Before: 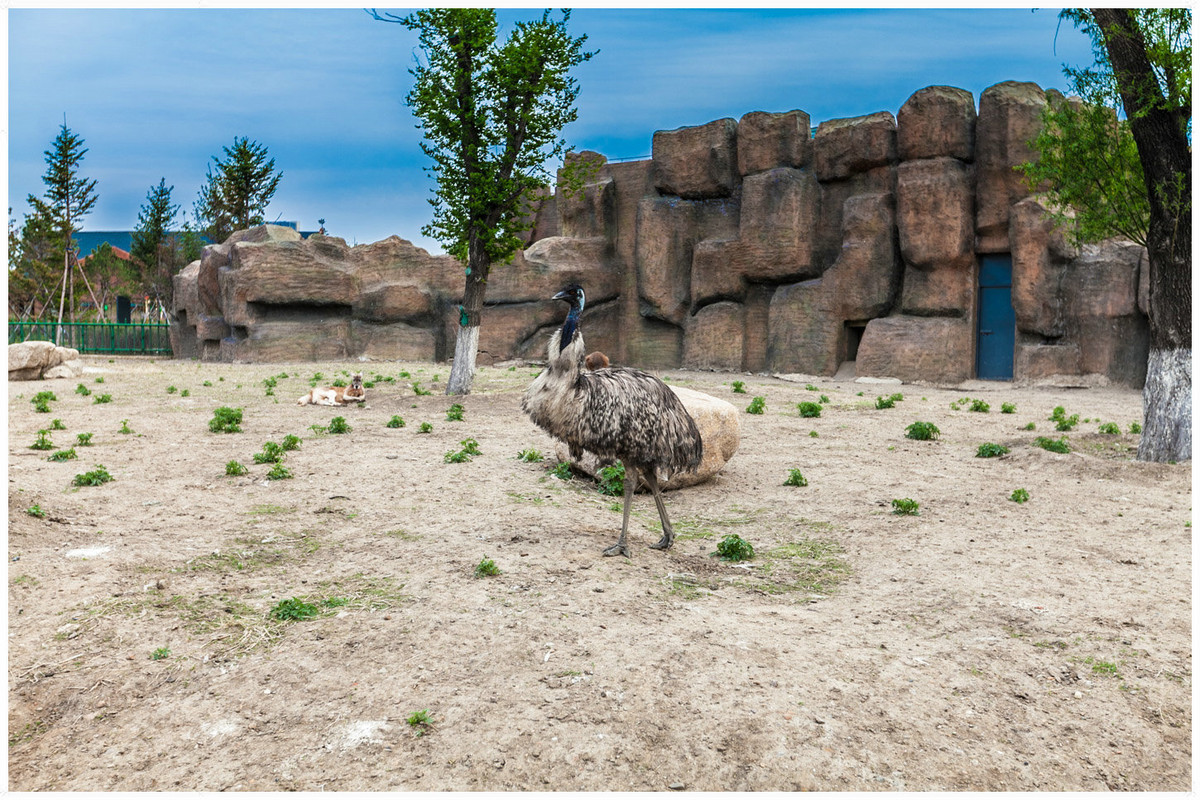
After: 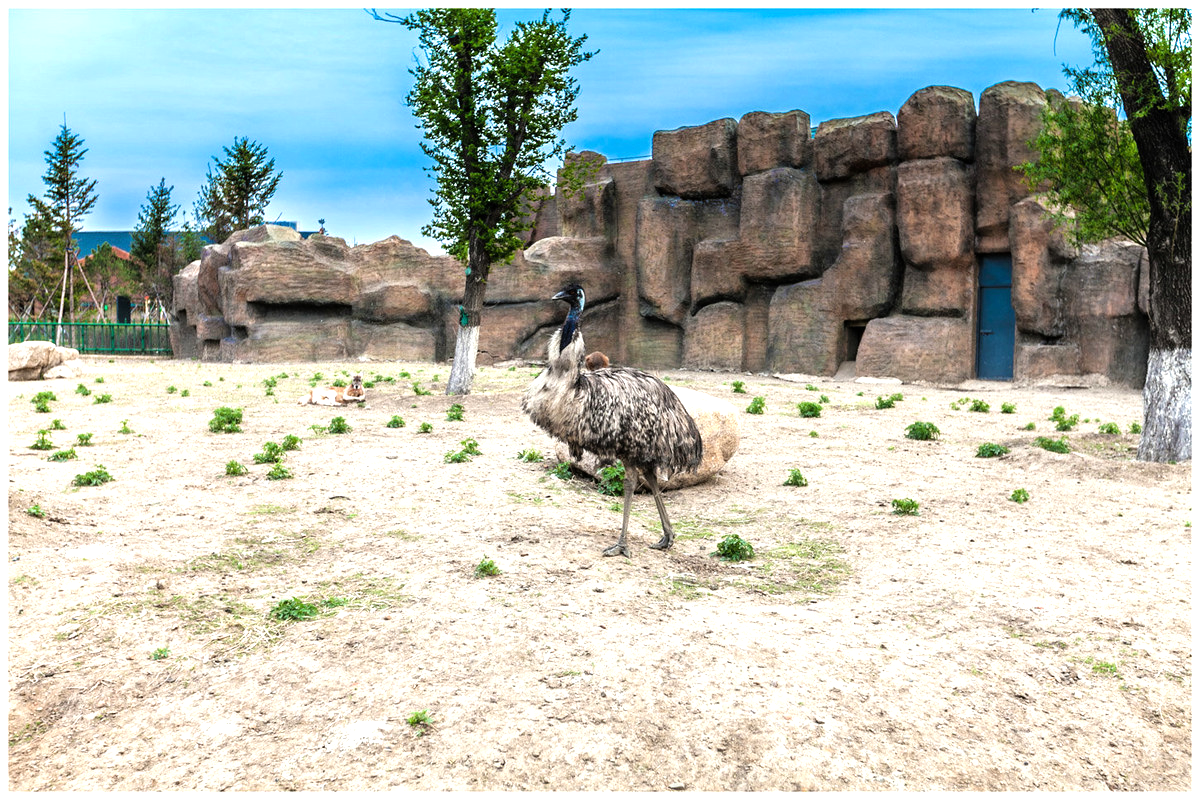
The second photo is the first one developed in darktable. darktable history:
tone equalizer: -8 EV -0.712 EV, -7 EV -0.72 EV, -6 EV -0.615 EV, -5 EV -0.413 EV, -3 EV 0.385 EV, -2 EV 0.6 EV, -1 EV 0.695 EV, +0 EV 0.775 EV
